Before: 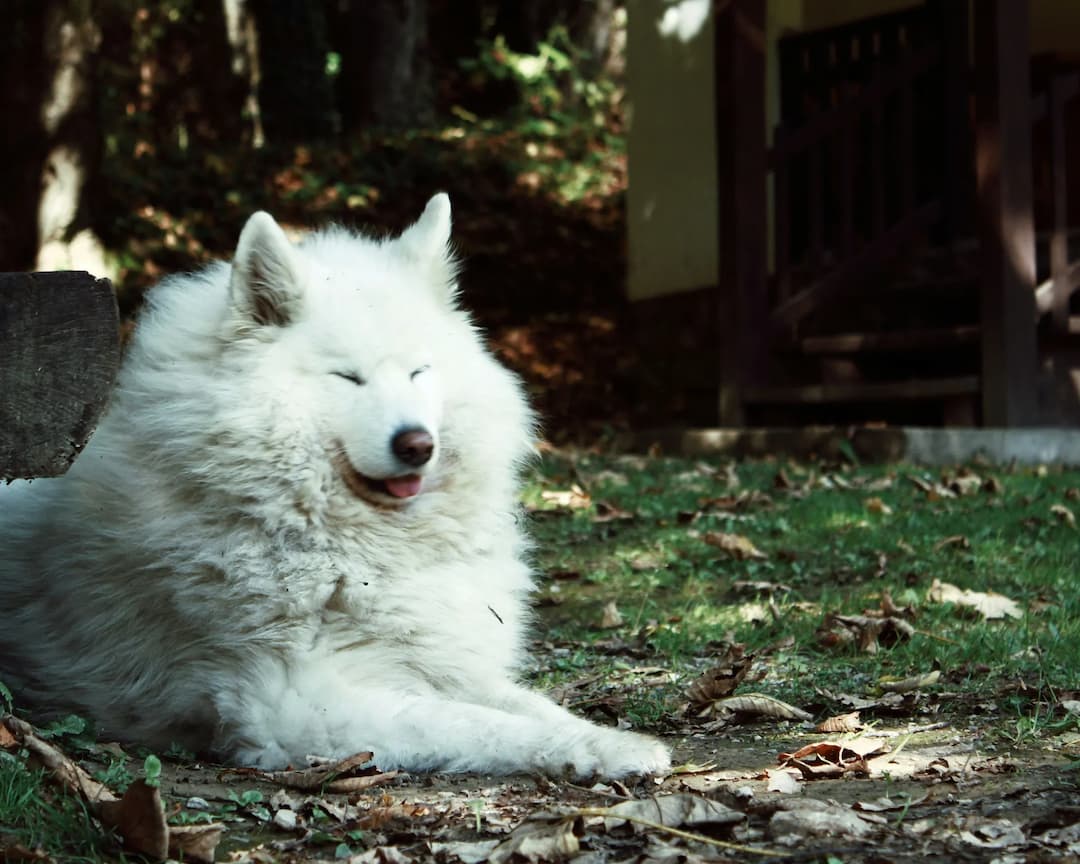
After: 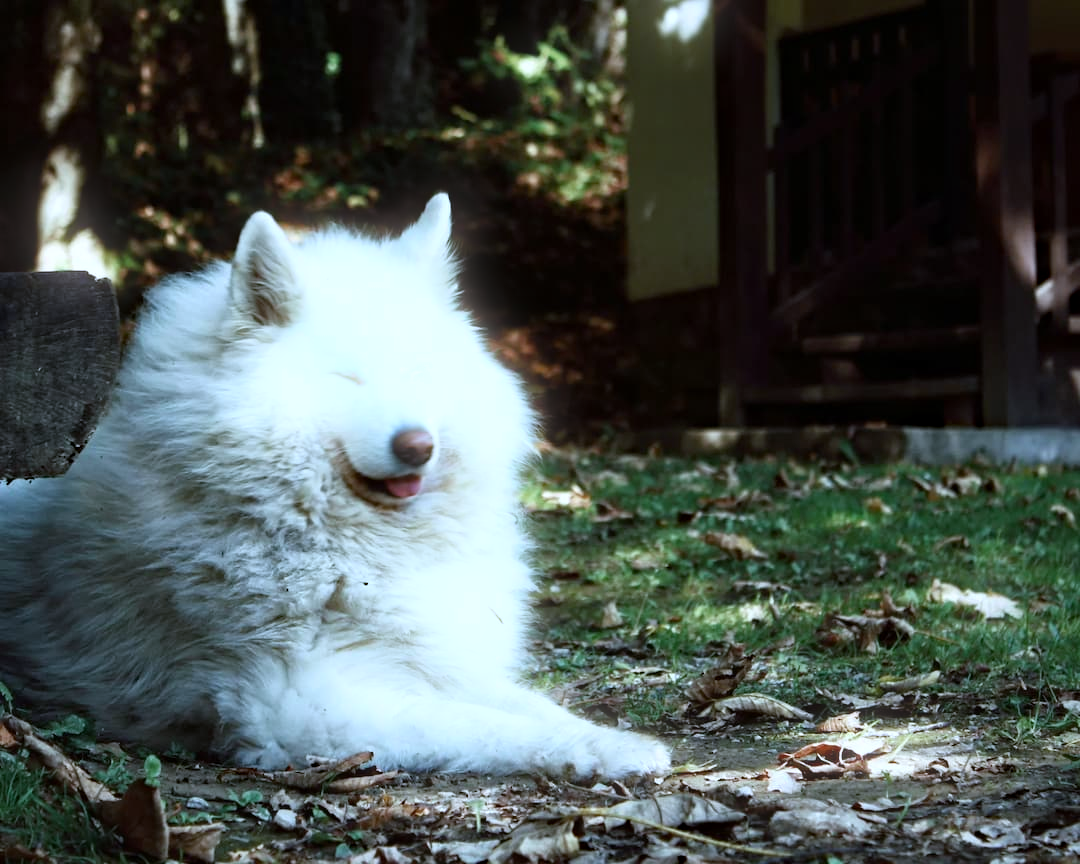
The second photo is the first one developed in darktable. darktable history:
bloom: size 5%, threshold 95%, strength 15%
tone equalizer: on, module defaults
haze removal: compatibility mode true, adaptive false
white balance: red 0.948, green 1.02, blue 1.176
